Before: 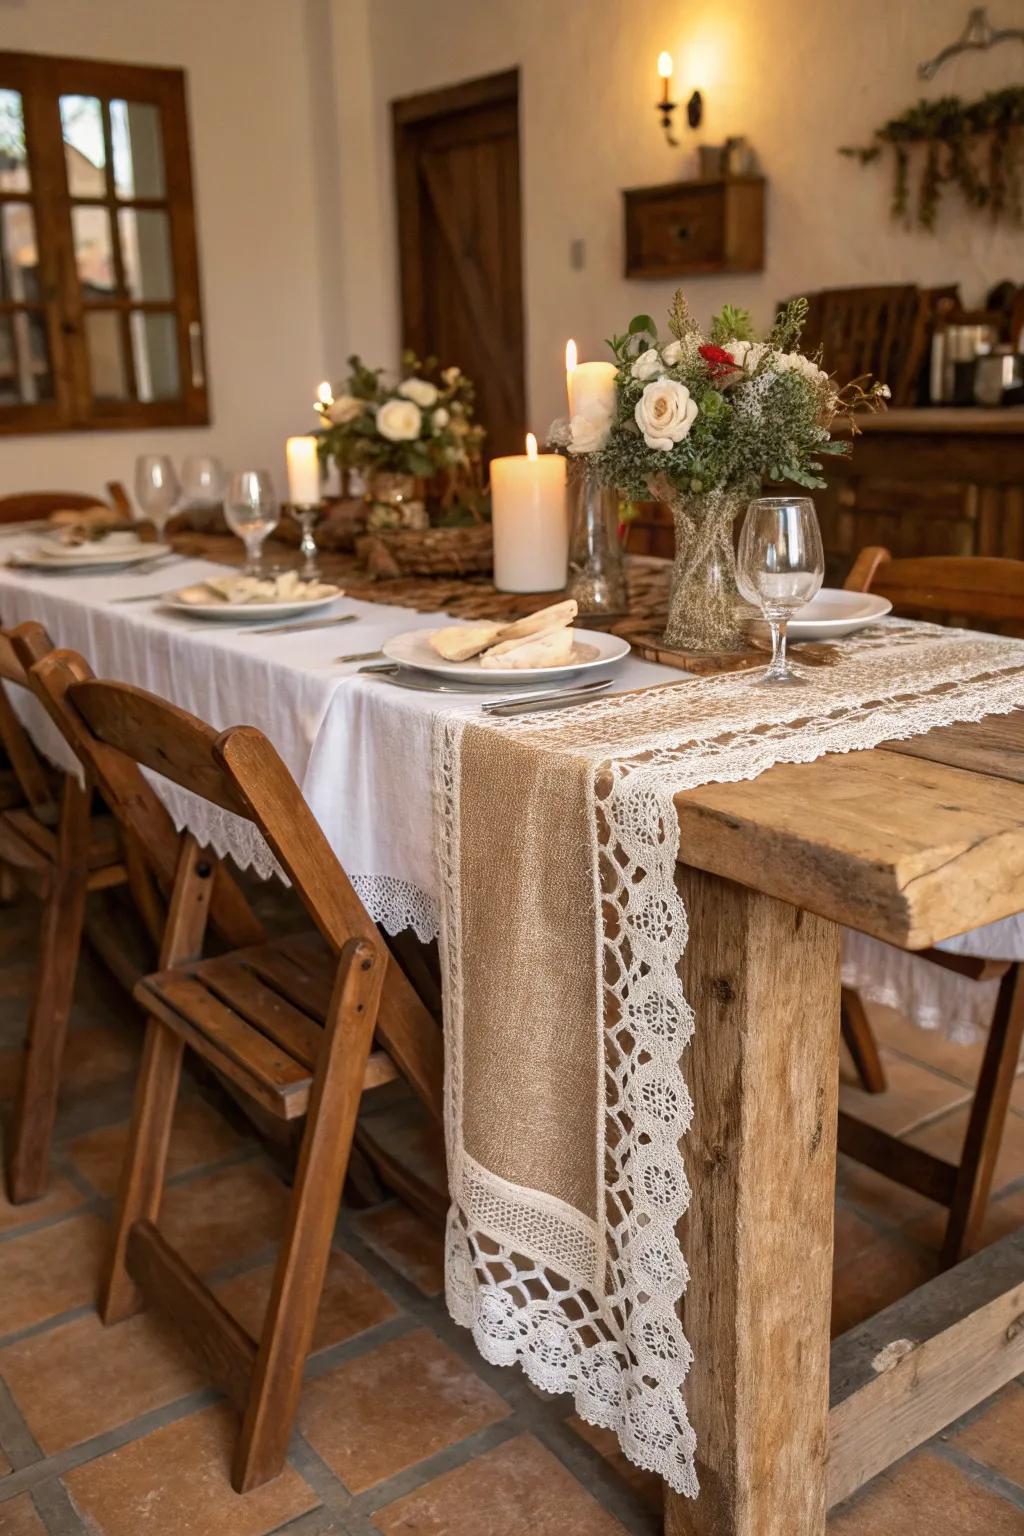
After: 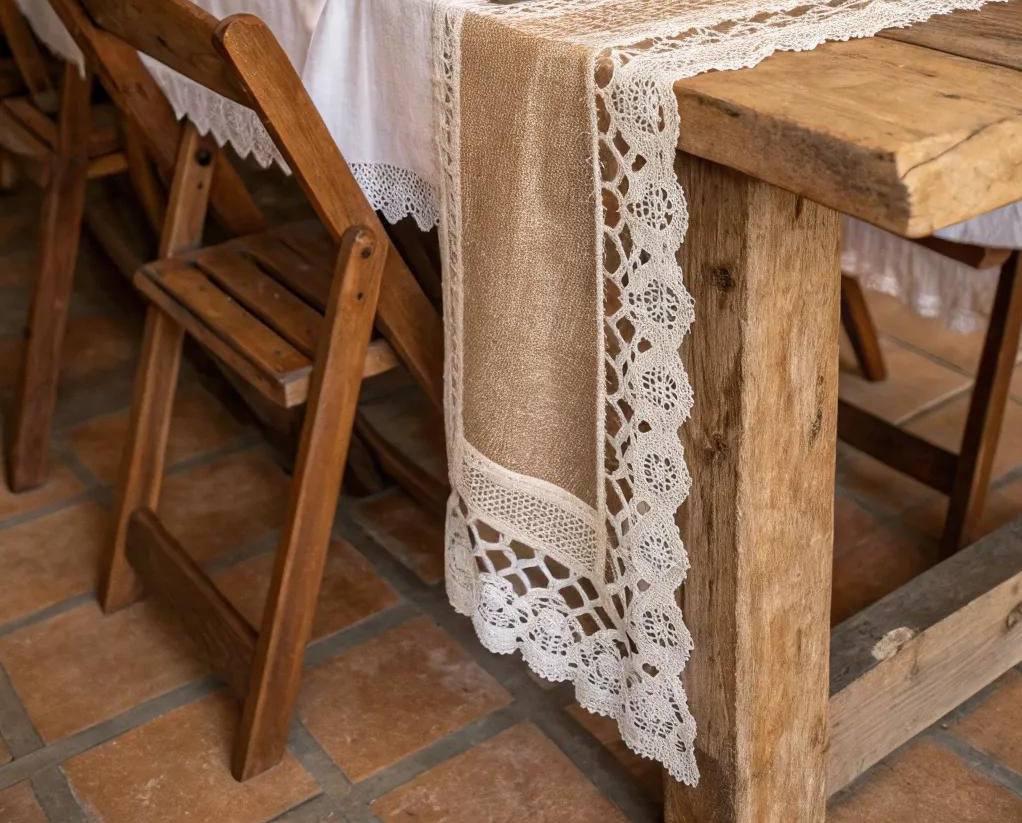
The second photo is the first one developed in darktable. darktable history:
crop and rotate: top 46.391%, right 0.111%
